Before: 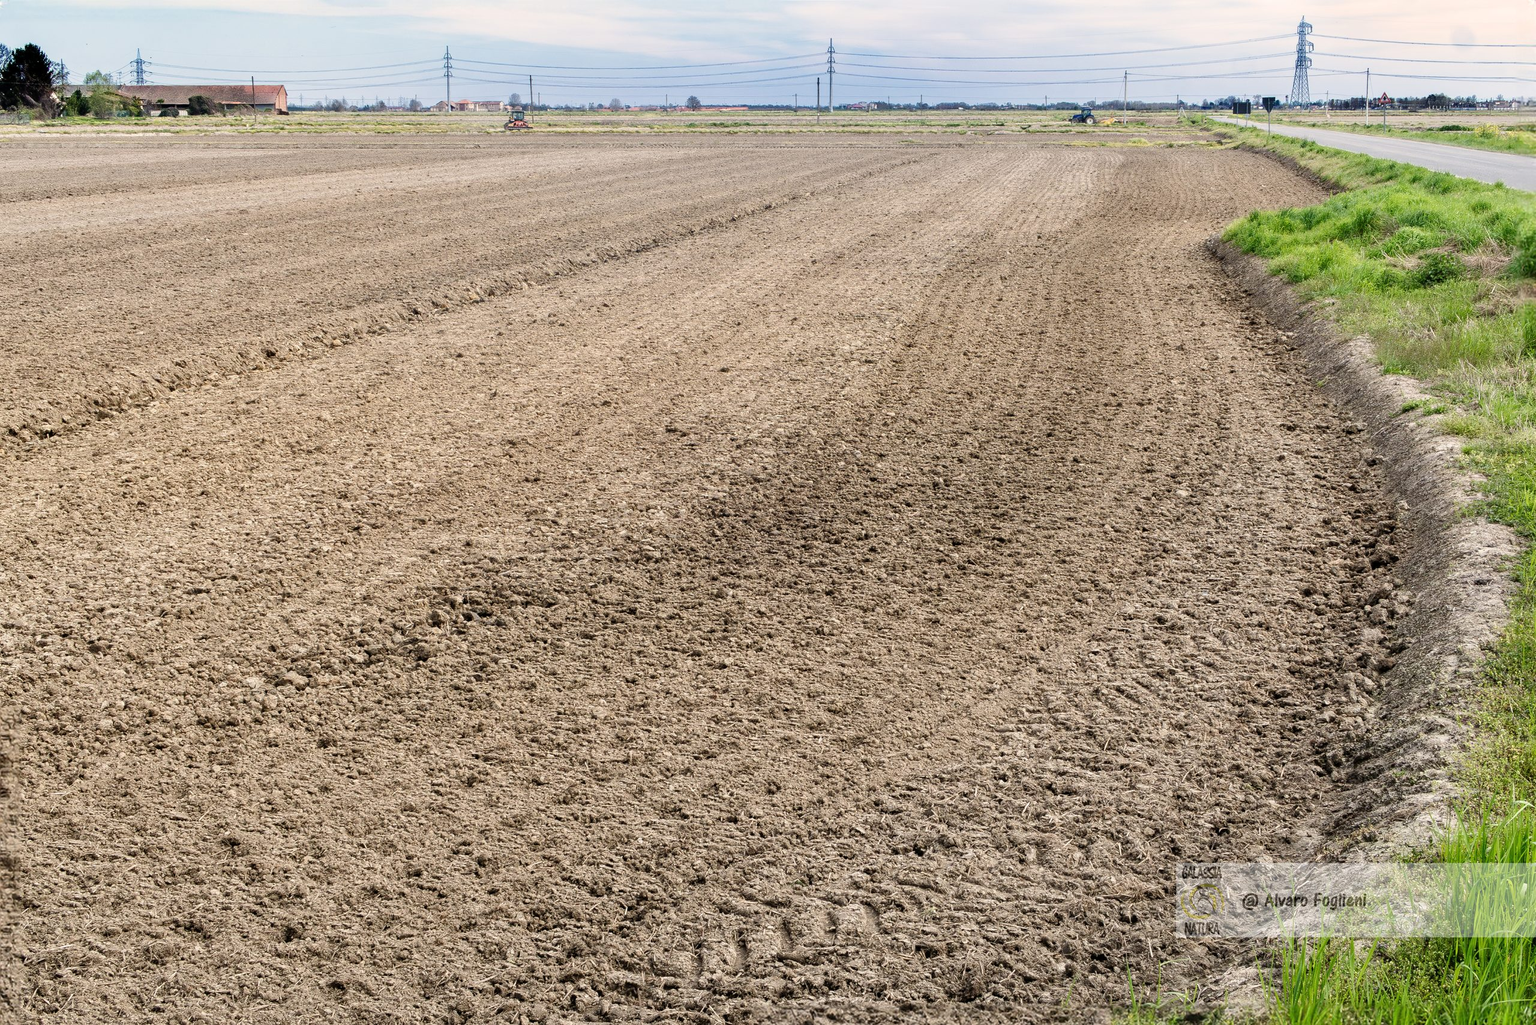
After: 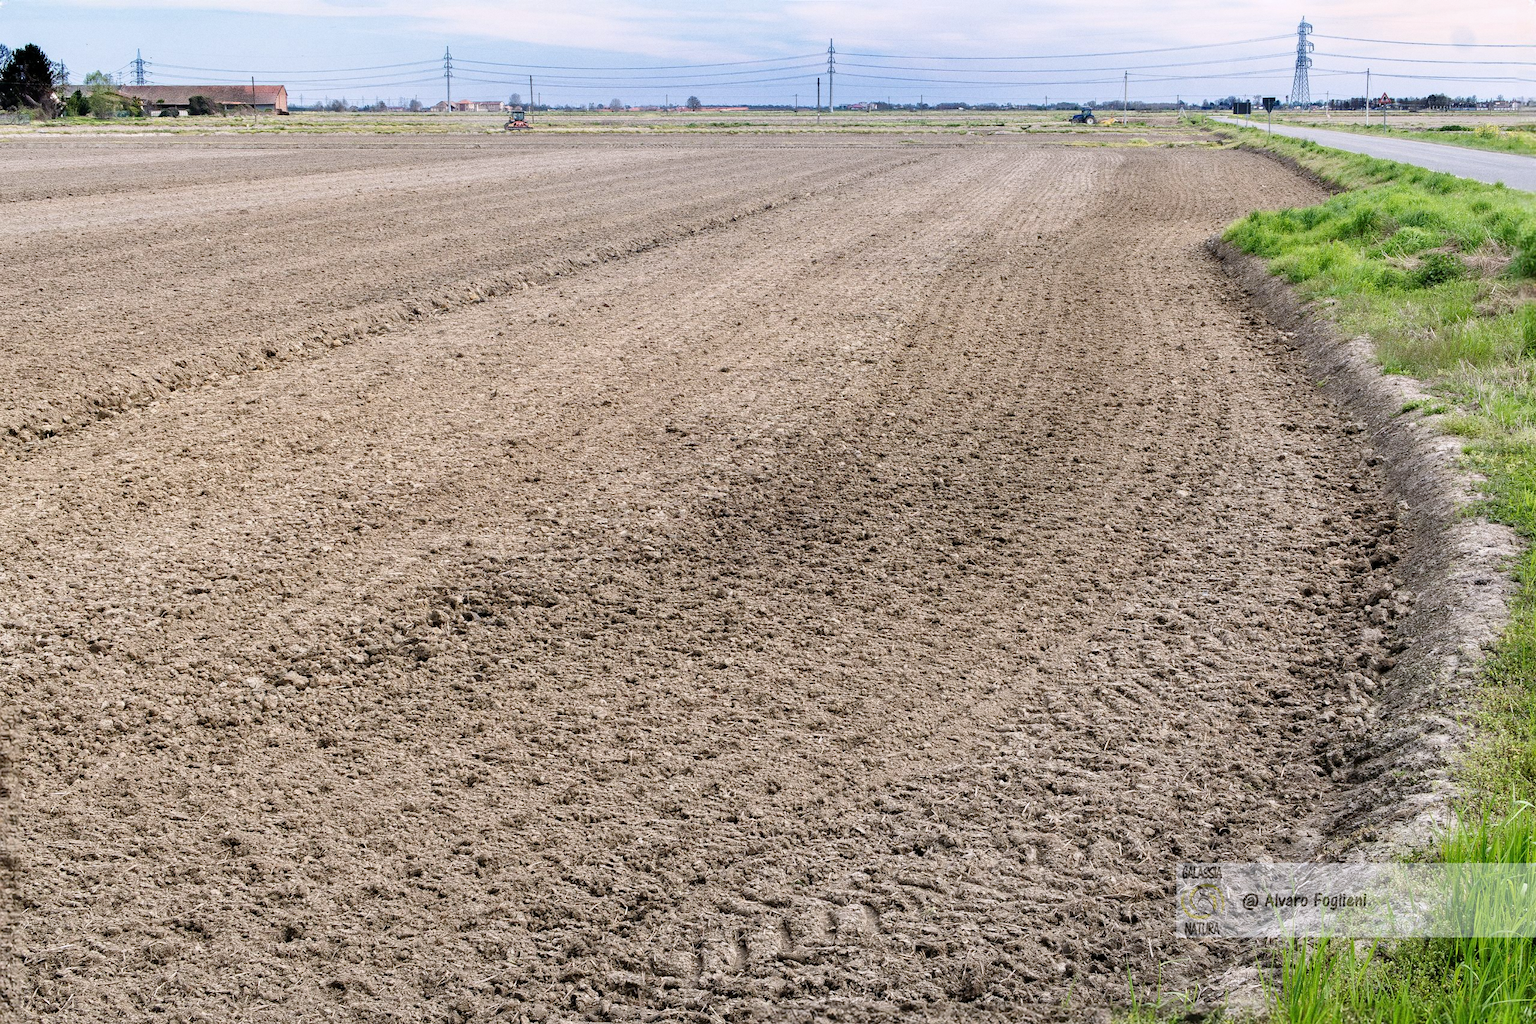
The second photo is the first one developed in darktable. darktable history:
white balance: red 0.984, blue 1.059
grain: coarseness 0.09 ISO
